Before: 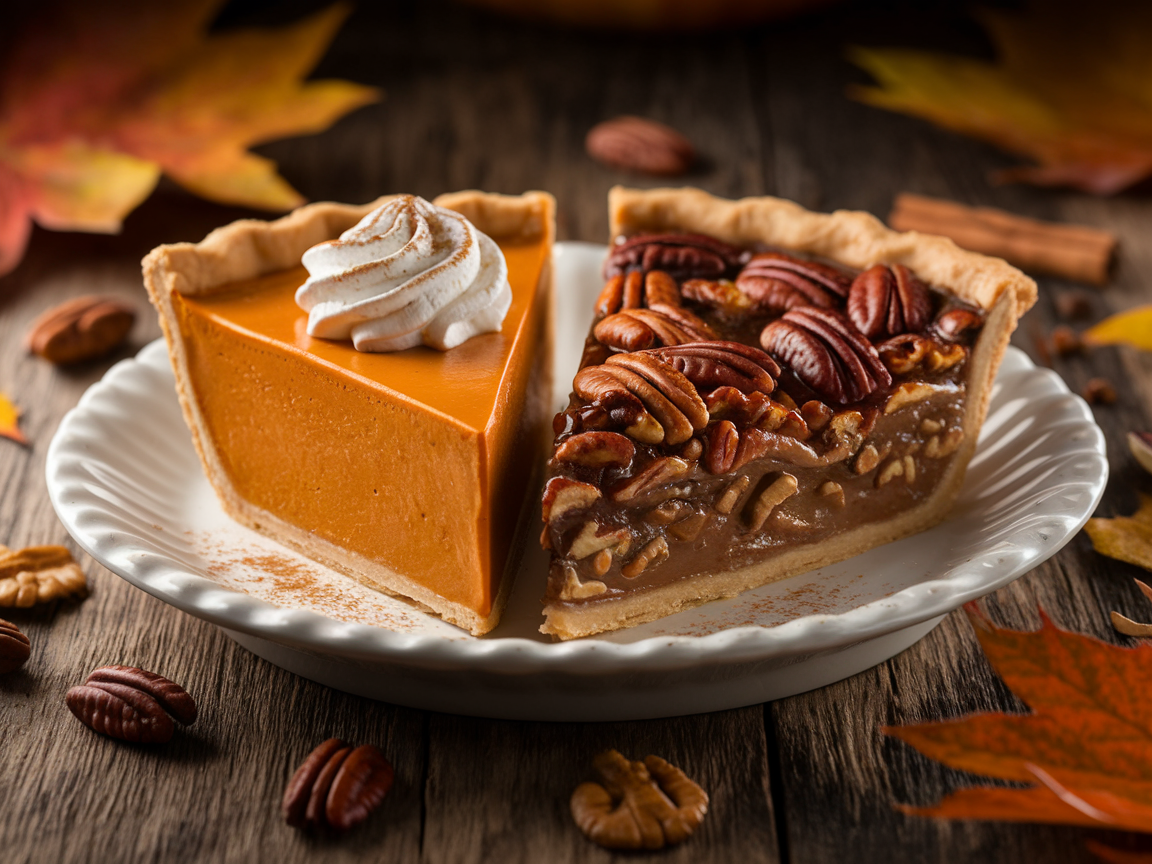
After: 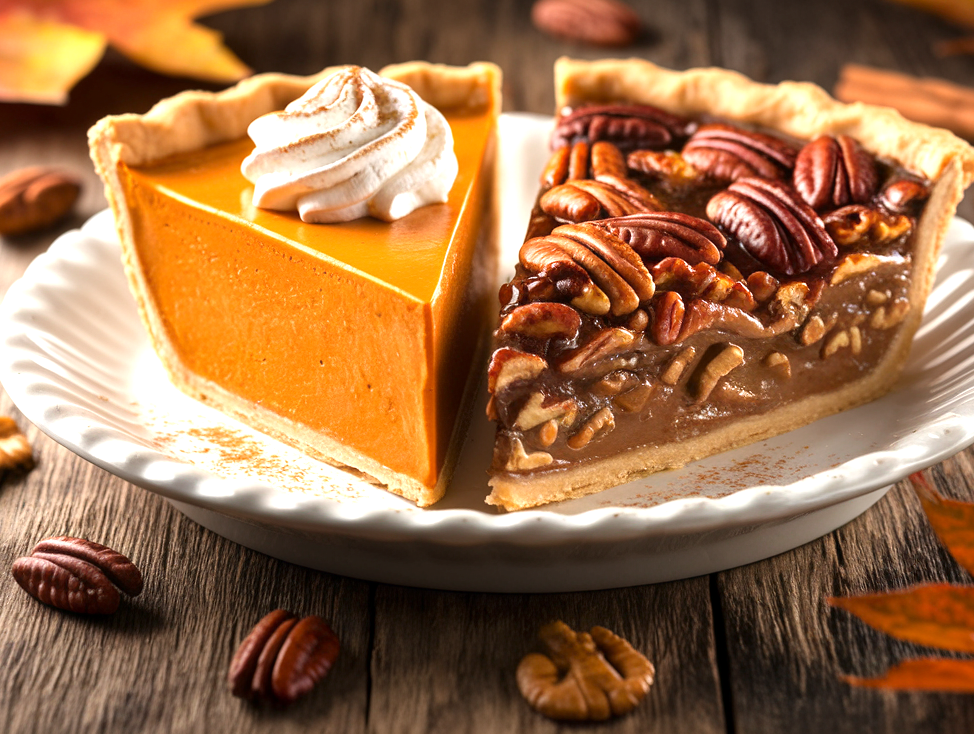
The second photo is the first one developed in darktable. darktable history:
crop and rotate: left 4.762%, top 15.015%, right 10.683%
exposure: exposure 1 EV, compensate highlight preservation false
